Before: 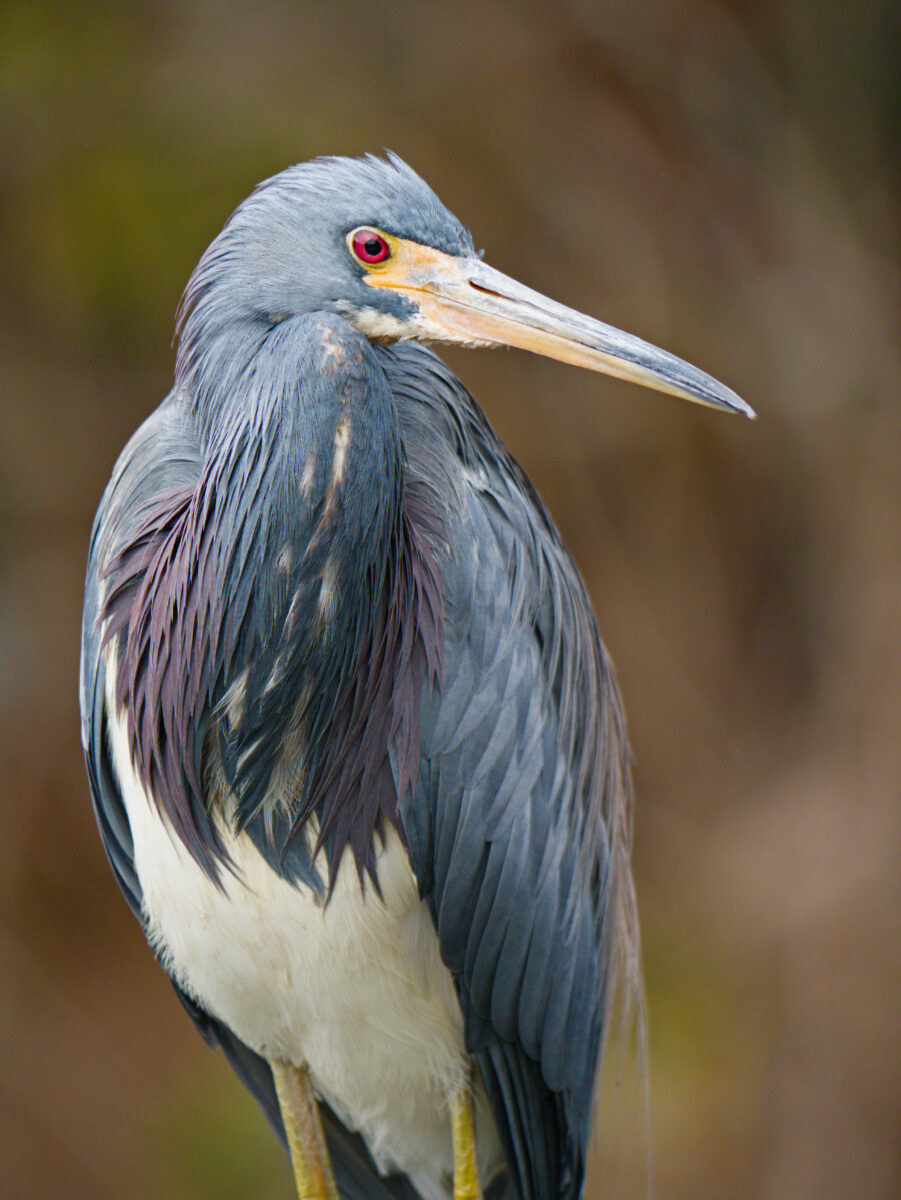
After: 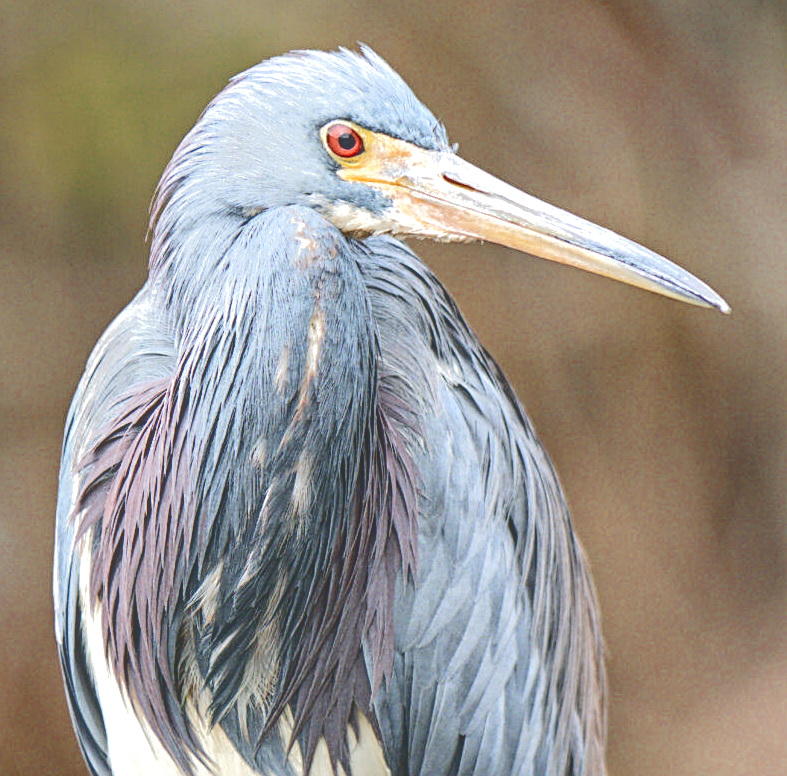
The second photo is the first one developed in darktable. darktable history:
contrast brightness saturation: contrast -0.104, brightness 0.048, saturation 0.082
local contrast: on, module defaults
crop: left 2.945%, top 8.901%, right 9.631%, bottom 26.409%
exposure: exposure 0.604 EV, compensate highlight preservation false
contrast equalizer: octaves 7, y [[0.6 ×6], [0.55 ×6], [0 ×6], [0 ×6], [0 ×6]], mix 0.161
sharpen: amount 0.532
color zones: curves: ch0 [(0, 0.5) (0.125, 0.4) (0.25, 0.5) (0.375, 0.4) (0.5, 0.4) (0.625, 0.6) (0.75, 0.6) (0.875, 0.5)]; ch1 [(0, 0.35) (0.125, 0.45) (0.25, 0.35) (0.375, 0.35) (0.5, 0.35) (0.625, 0.35) (0.75, 0.45) (0.875, 0.35)]; ch2 [(0, 0.6) (0.125, 0.5) (0.25, 0.5) (0.375, 0.6) (0.5, 0.6) (0.625, 0.5) (0.75, 0.5) (0.875, 0.5)]
tone curve: curves: ch0 [(0, 0) (0.003, 0.232) (0.011, 0.232) (0.025, 0.232) (0.044, 0.233) (0.069, 0.234) (0.1, 0.237) (0.136, 0.247) (0.177, 0.258) (0.224, 0.283) (0.277, 0.332) (0.335, 0.401) (0.399, 0.483) (0.468, 0.56) (0.543, 0.637) (0.623, 0.706) (0.709, 0.764) (0.801, 0.816) (0.898, 0.859) (1, 1)], color space Lab, independent channels, preserve colors none
